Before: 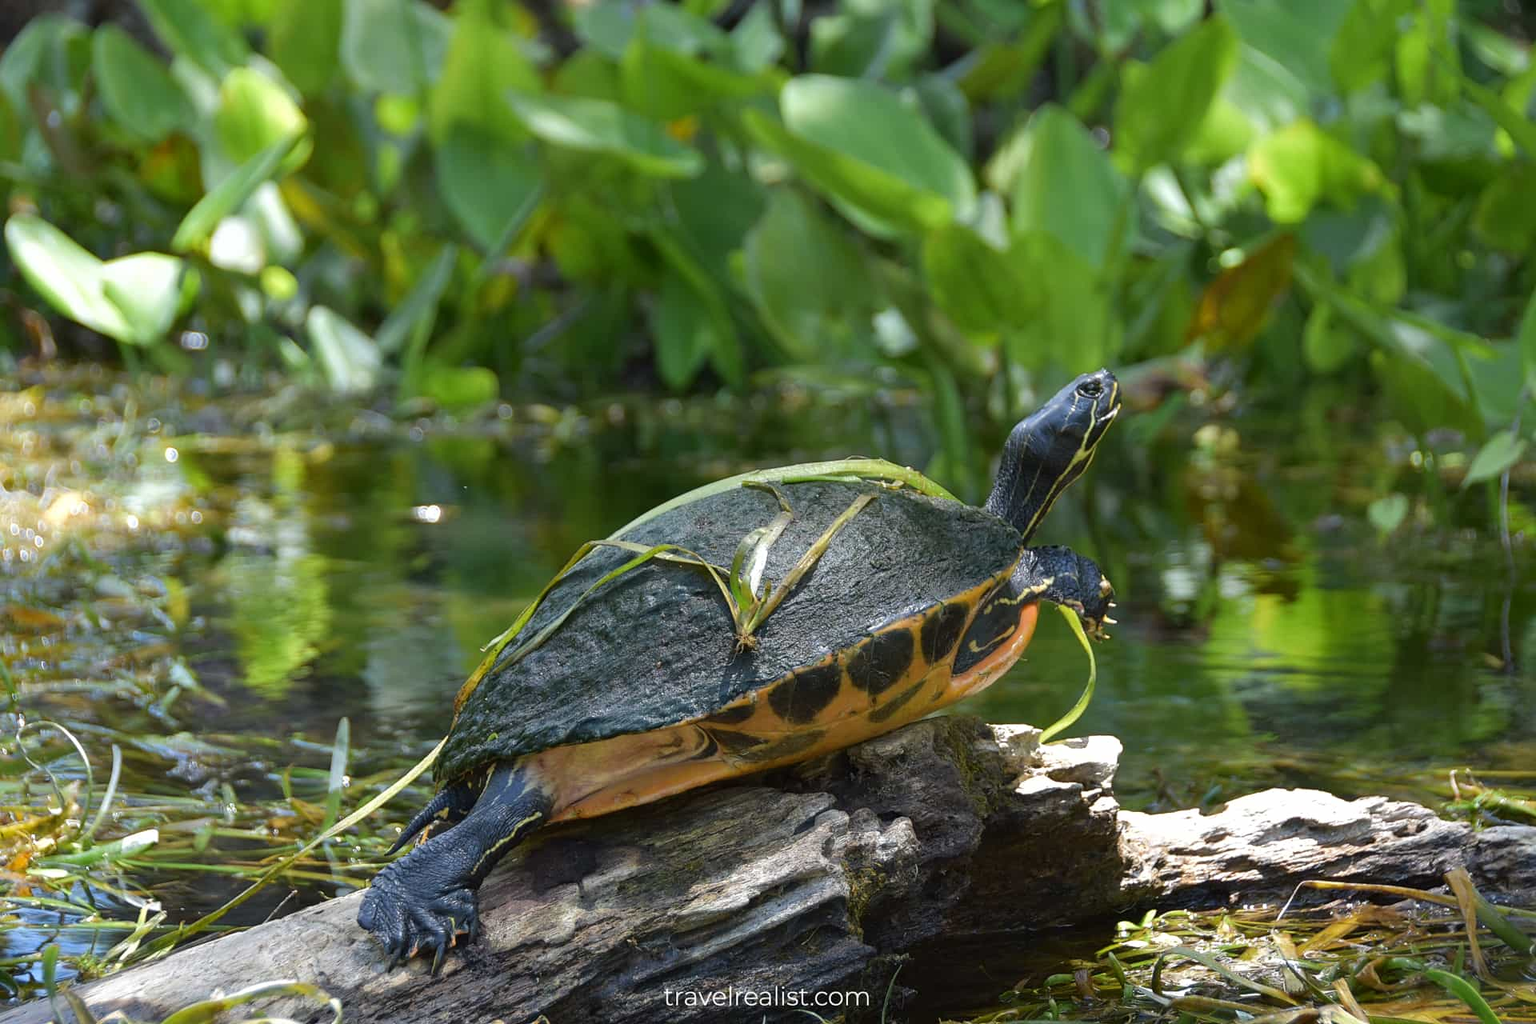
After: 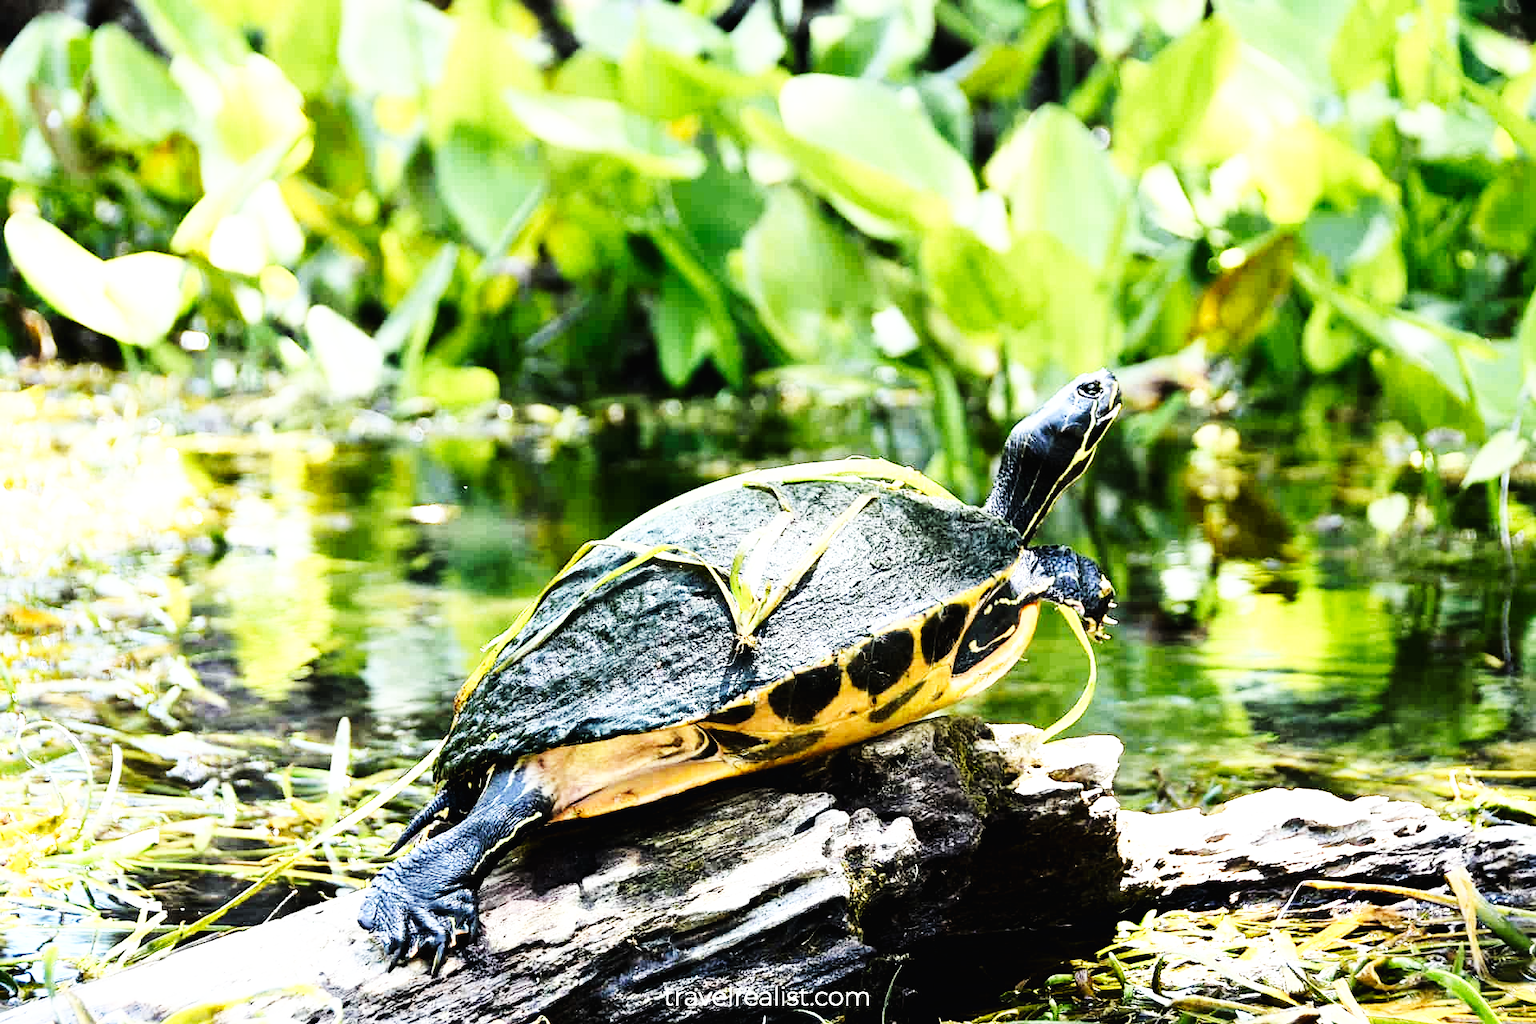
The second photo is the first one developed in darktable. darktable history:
base curve: curves: ch0 [(0, 0.003) (0.001, 0.002) (0.006, 0.004) (0.02, 0.022) (0.048, 0.086) (0.094, 0.234) (0.162, 0.431) (0.258, 0.629) (0.385, 0.8) (0.548, 0.918) (0.751, 0.988) (1, 1)], preserve colors none
rgb curve: curves: ch0 [(0, 0) (0.21, 0.15) (0.24, 0.21) (0.5, 0.75) (0.75, 0.96) (0.89, 0.99) (1, 1)]; ch1 [(0, 0.02) (0.21, 0.13) (0.25, 0.2) (0.5, 0.67) (0.75, 0.9) (0.89, 0.97) (1, 1)]; ch2 [(0, 0.02) (0.21, 0.13) (0.25, 0.2) (0.5, 0.67) (0.75, 0.9) (0.89, 0.97) (1, 1)], compensate middle gray true
